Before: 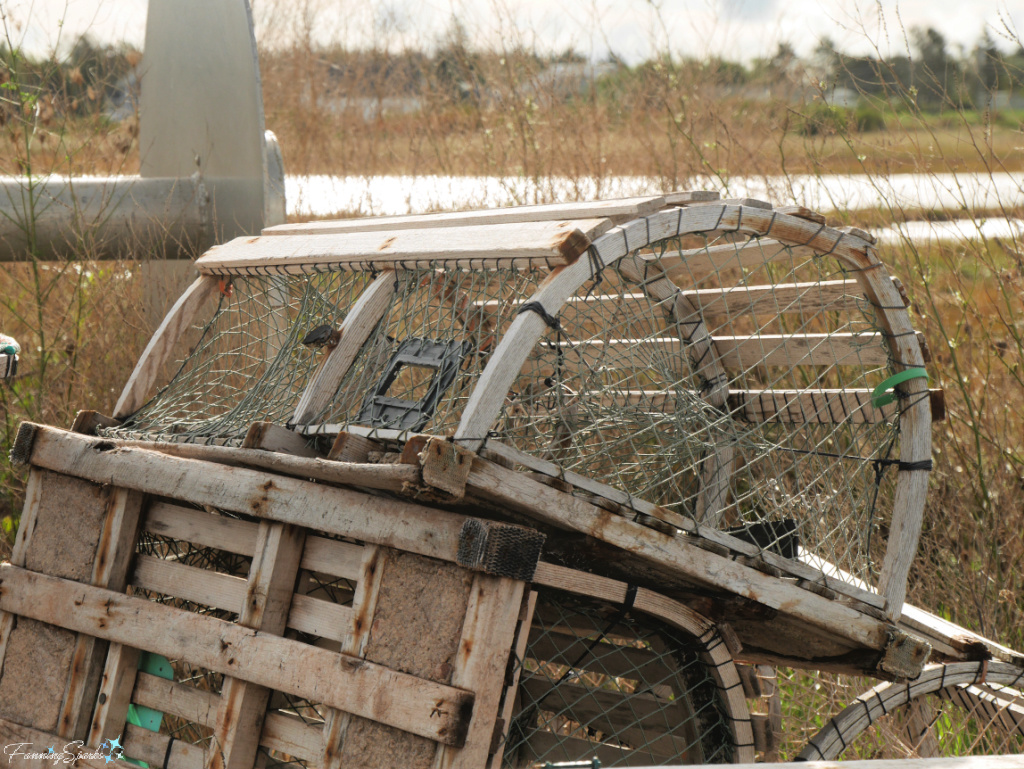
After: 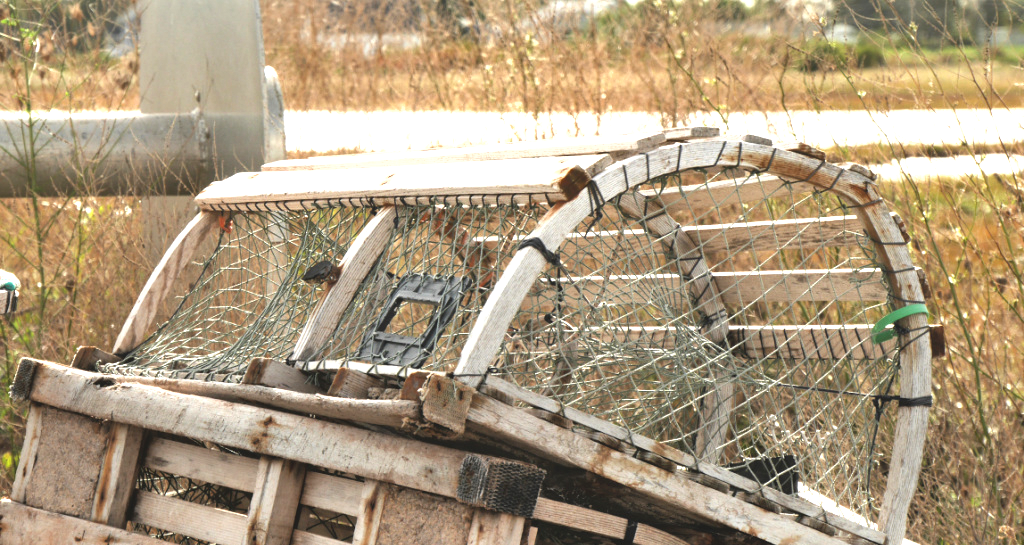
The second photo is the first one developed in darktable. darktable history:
crop and rotate: top 8.331%, bottom 20.685%
exposure: black level correction -0.002, exposure 1.113 EV, compensate exposure bias true, compensate highlight preservation false
contrast brightness saturation: saturation -0.047
shadows and highlights: shadows 13.09, white point adjustment 1.31, soften with gaussian
